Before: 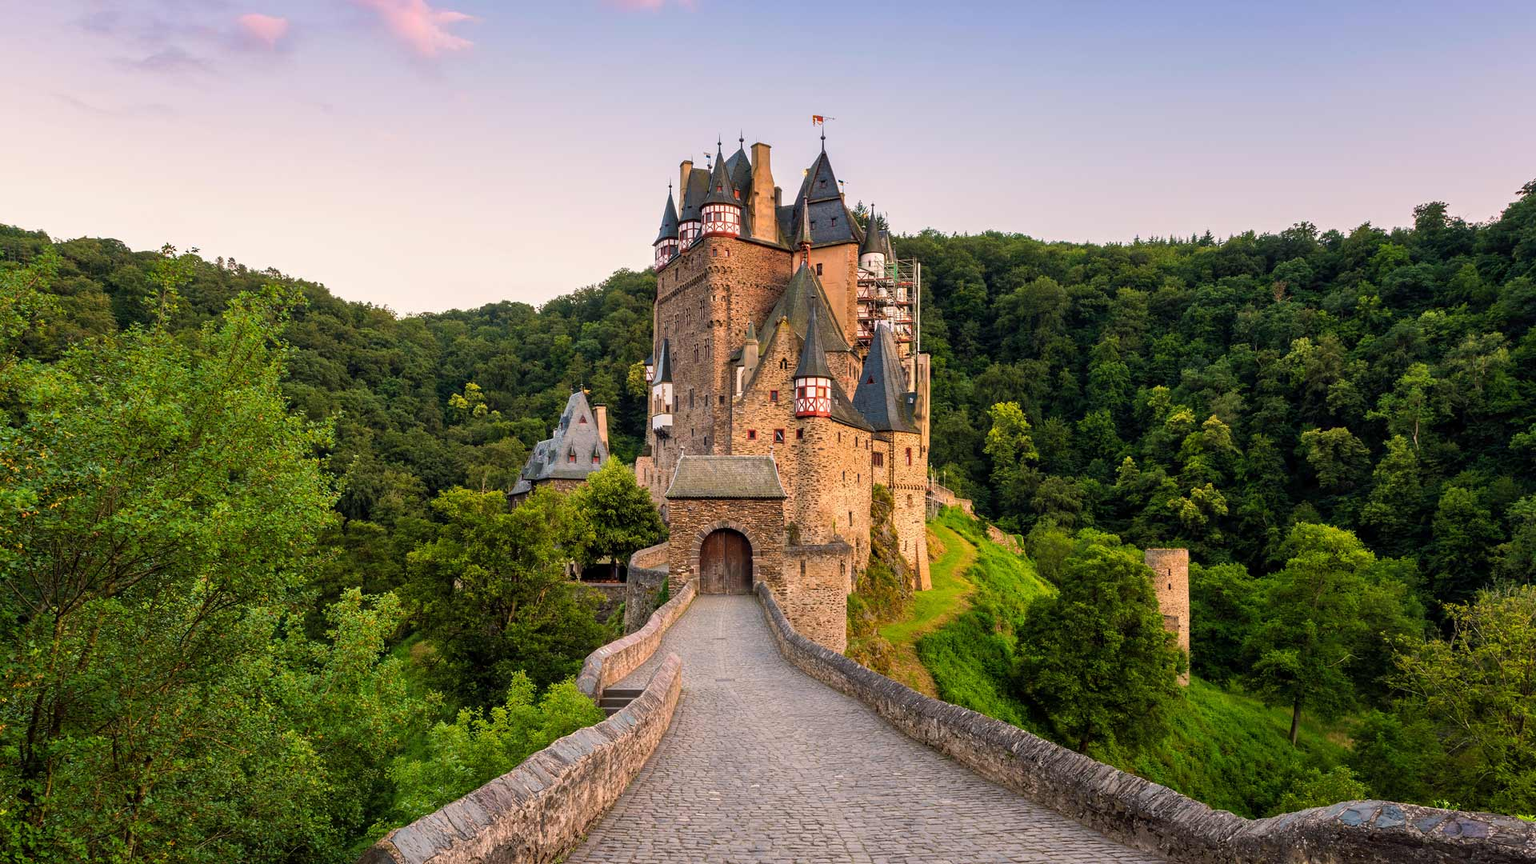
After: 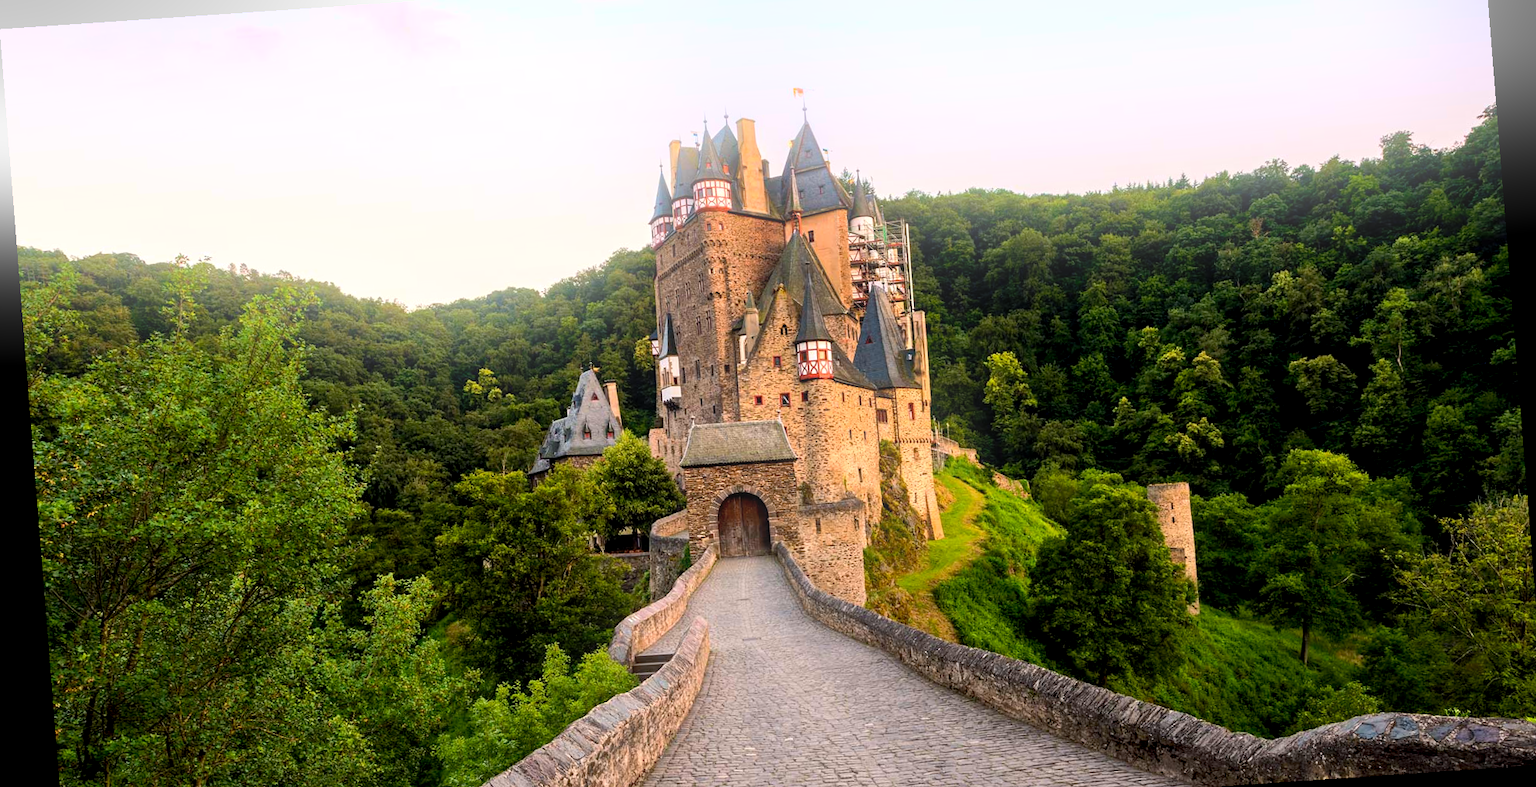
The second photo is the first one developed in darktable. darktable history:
crop: top 7.625%, bottom 8.027%
tone equalizer: -8 EV -0.417 EV, -7 EV -0.389 EV, -6 EV -0.333 EV, -5 EV -0.222 EV, -3 EV 0.222 EV, -2 EV 0.333 EV, -1 EV 0.389 EV, +0 EV 0.417 EV, edges refinement/feathering 500, mask exposure compensation -1.57 EV, preserve details no
bloom: on, module defaults
exposure: black level correction 0.009, exposure -0.159 EV, compensate highlight preservation false
rotate and perspective: rotation -4.2°, shear 0.006, automatic cropping off
